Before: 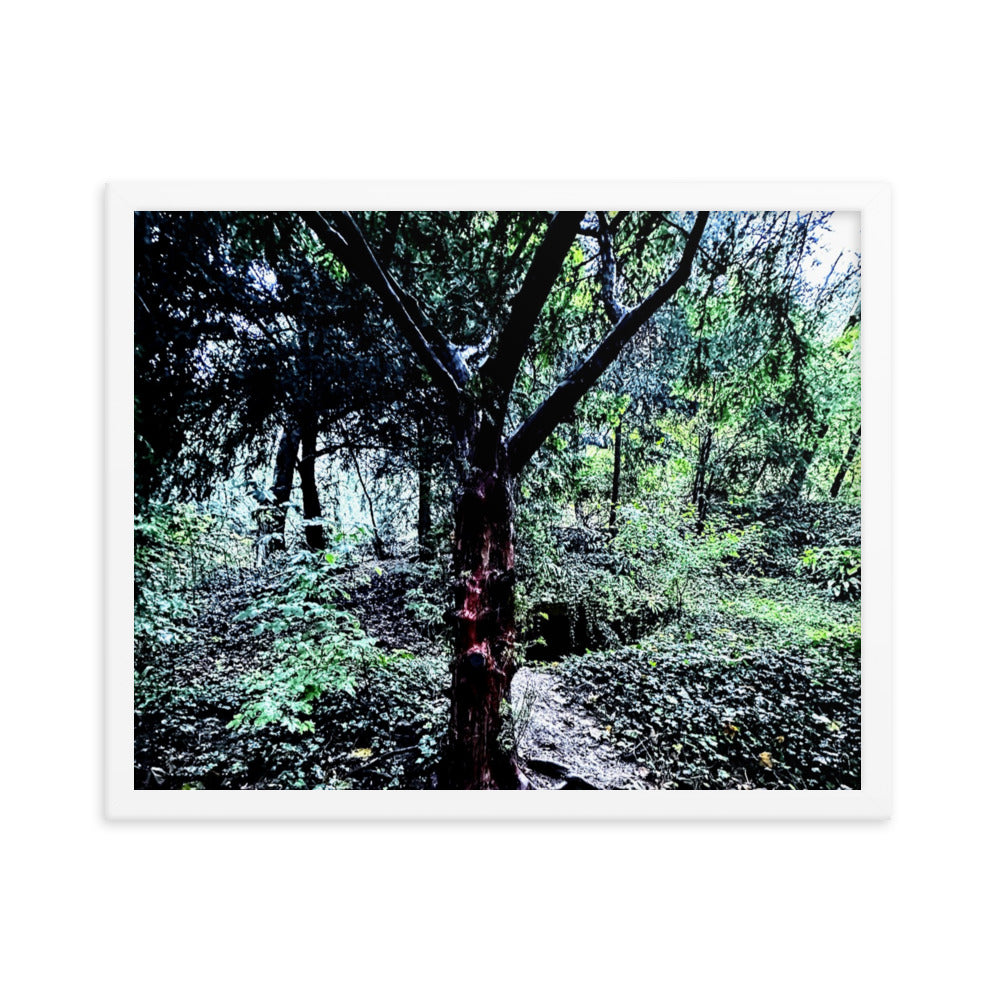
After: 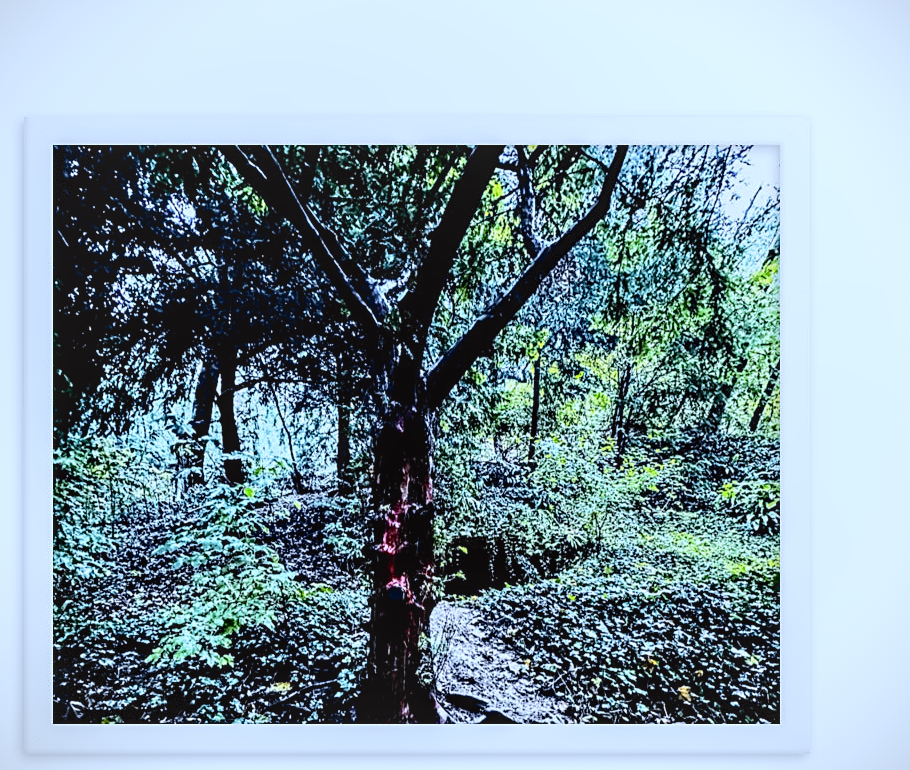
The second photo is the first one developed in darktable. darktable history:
local contrast: detail 130%
tone equalizer: on, module defaults
crop: left 8.155%, top 6.611%, bottom 15.385%
color calibration: illuminant F (fluorescent), F source F9 (Cool White Deluxe 4150 K) – high CRI, x 0.374, y 0.373, temperature 4158.34 K
tone curve: curves: ch0 [(0.017, 0) (0.107, 0.071) (0.295, 0.264) (0.447, 0.507) (0.54, 0.618) (0.733, 0.791) (0.879, 0.898) (1, 0.97)]; ch1 [(0, 0) (0.393, 0.415) (0.447, 0.448) (0.485, 0.497) (0.523, 0.515) (0.544, 0.55) (0.59, 0.609) (0.686, 0.686) (1, 1)]; ch2 [(0, 0) (0.369, 0.388) (0.449, 0.431) (0.499, 0.5) (0.521, 0.505) (0.53, 0.538) (0.579, 0.601) (0.669, 0.733) (1, 1)], color space Lab, independent channels, preserve colors none
sharpen: on, module defaults
vignetting: fall-off start 97.28%, fall-off radius 79%, brightness -0.462, saturation -0.3, width/height ratio 1.114, dithering 8-bit output, unbound false
